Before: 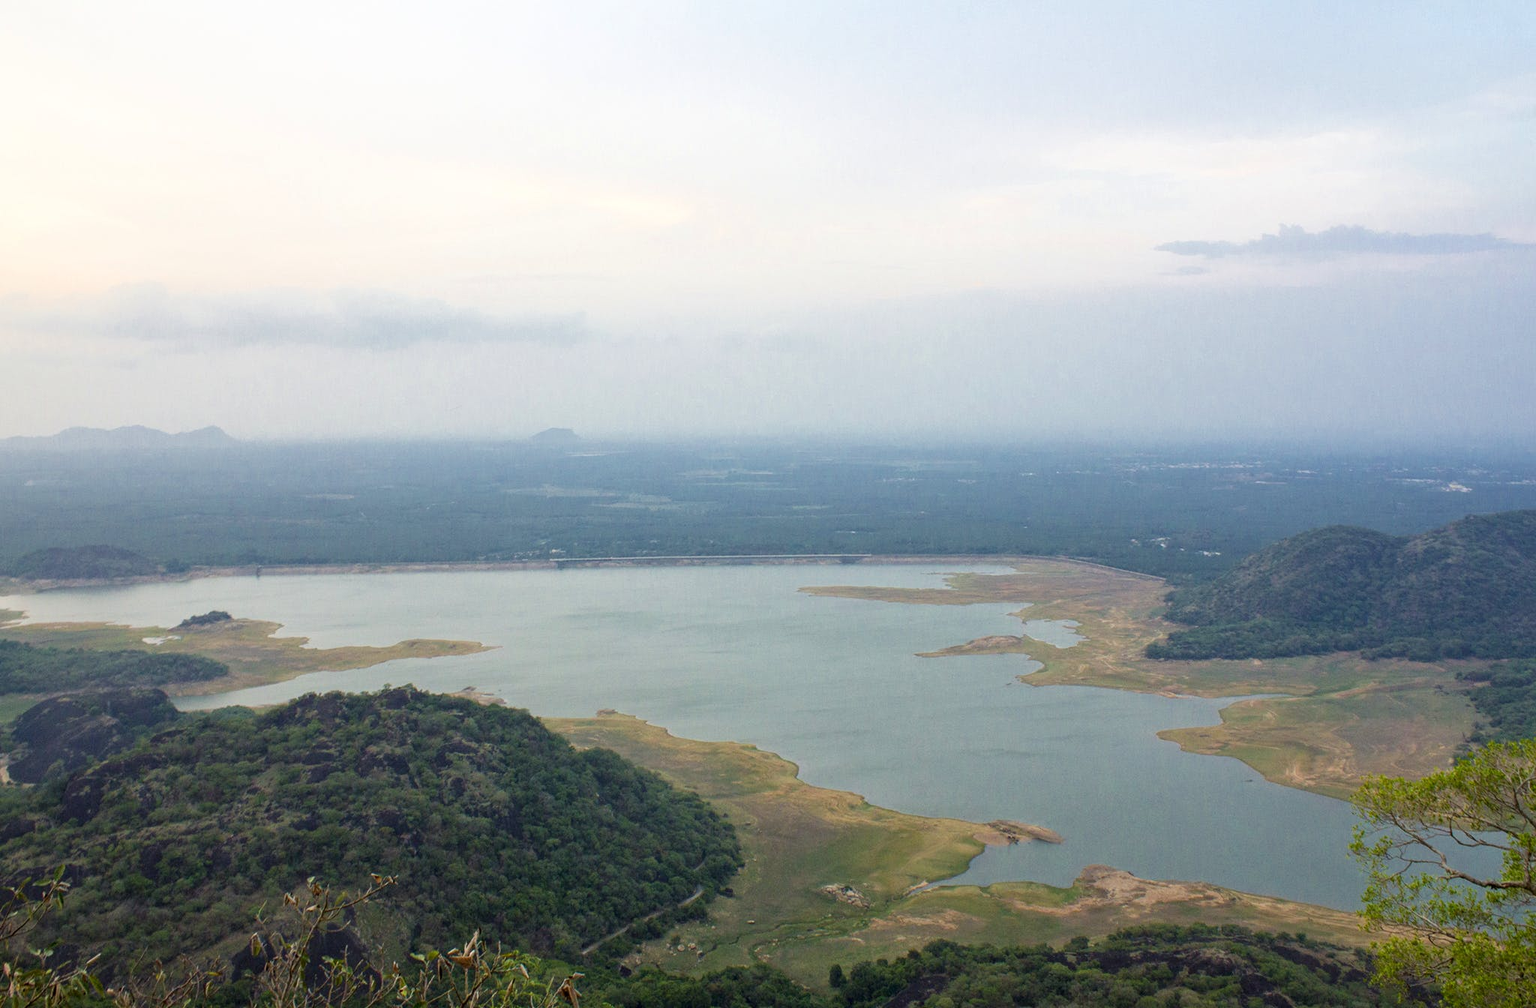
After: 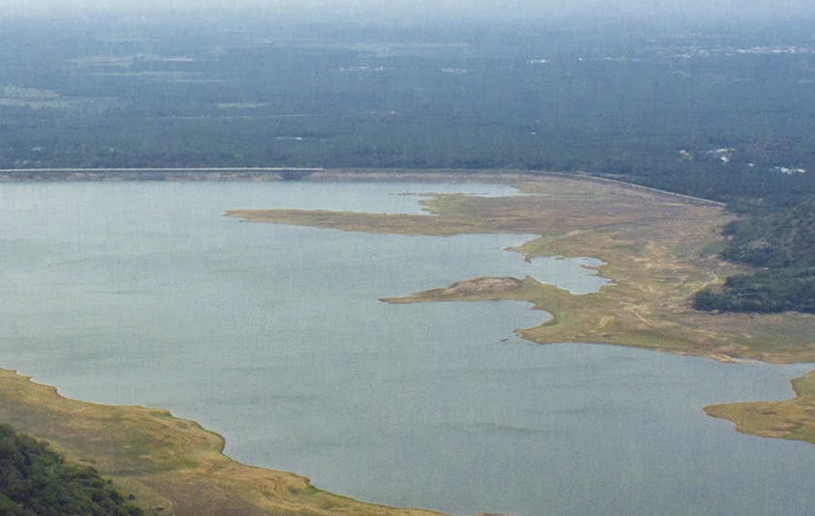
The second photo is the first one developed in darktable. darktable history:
crop: left 37.221%, top 45.169%, right 20.63%, bottom 13.777%
rotate and perspective: rotation 0.062°, lens shift (vertical) 0.115, lens shift (horizontal) -0.133, crop left 0.047, crop right 0.94, crop top 0.061, crop bottom 0.94
color contrast: green-magenta contrast 0.8, blue-yellow contrast 1.1, unbound 0
color balance rgb: shadows lift › chroma 1%, shadows lift › hue 28.8°, power › hue 60°, highlights gain › chroma 1%, highlights gain › hue 60°, global offset › luminance 0.25%, perceptual saturation grading › highlights -20%, perceptual saturation grading › shadows 20%, perceptual brilliance grading › highlights 5%, perceptual brilliance grading › shadows -10%, global vibrance 19.67%
color correction: highlights a* -4.98, highlights b* -3.76, shadows a* 3.83, shadows b* 4.08
